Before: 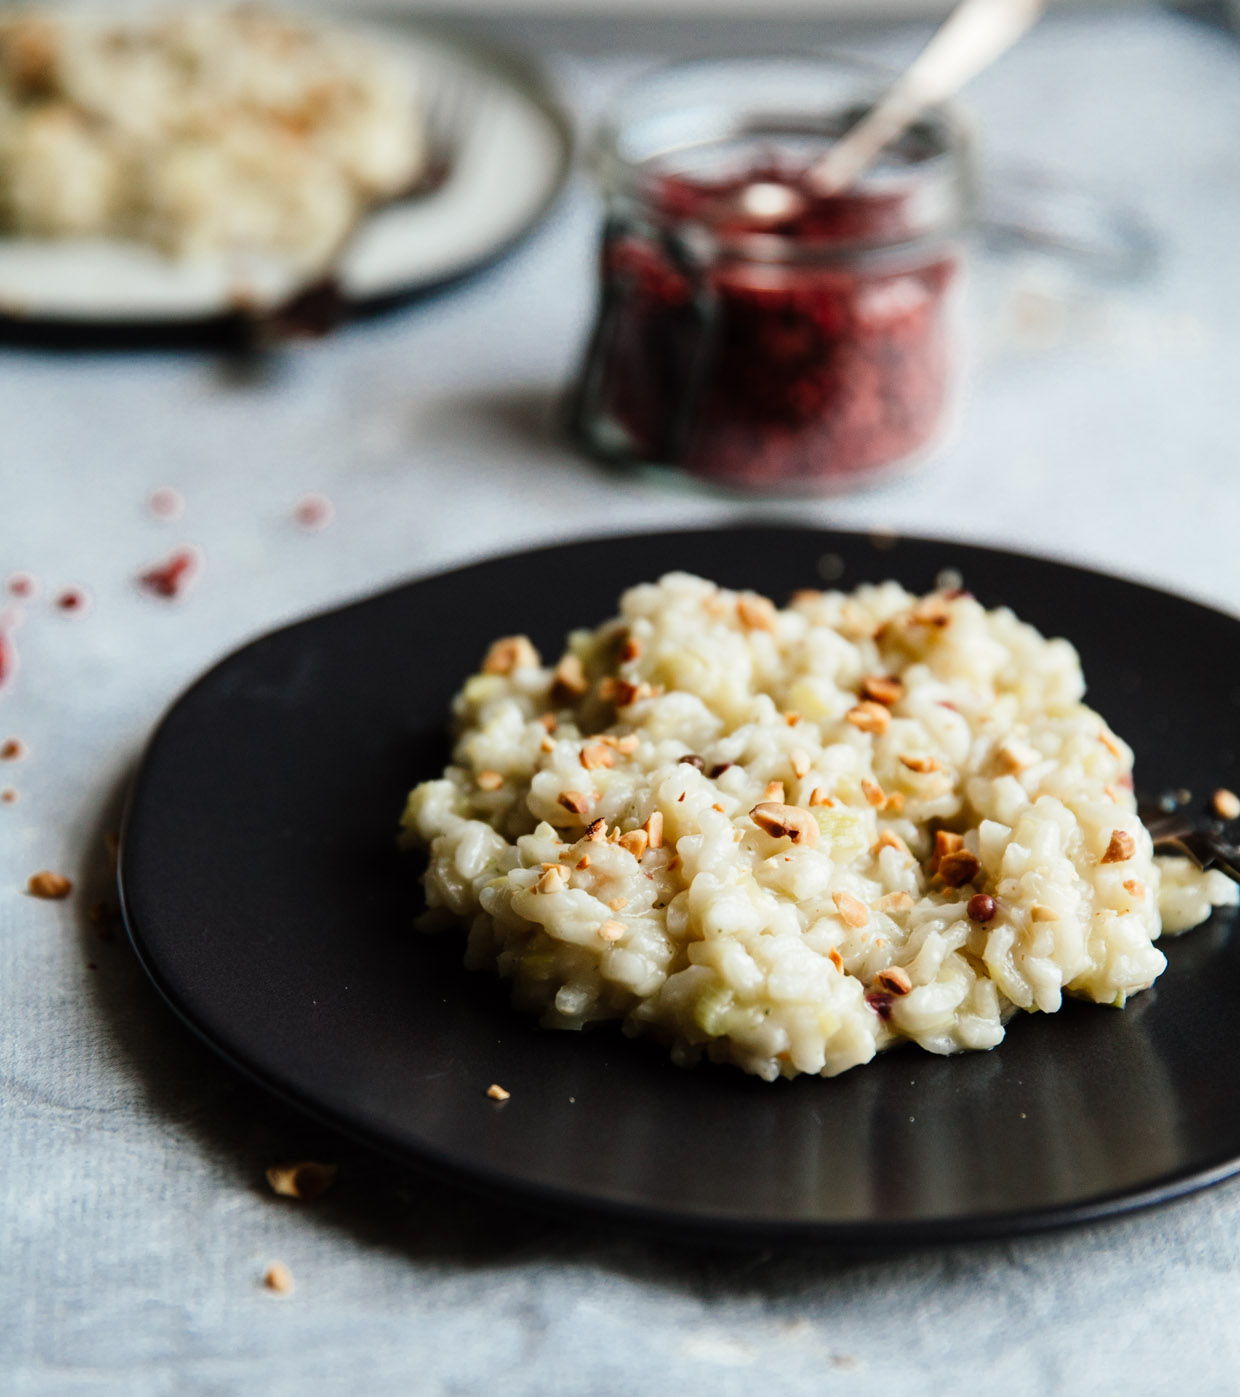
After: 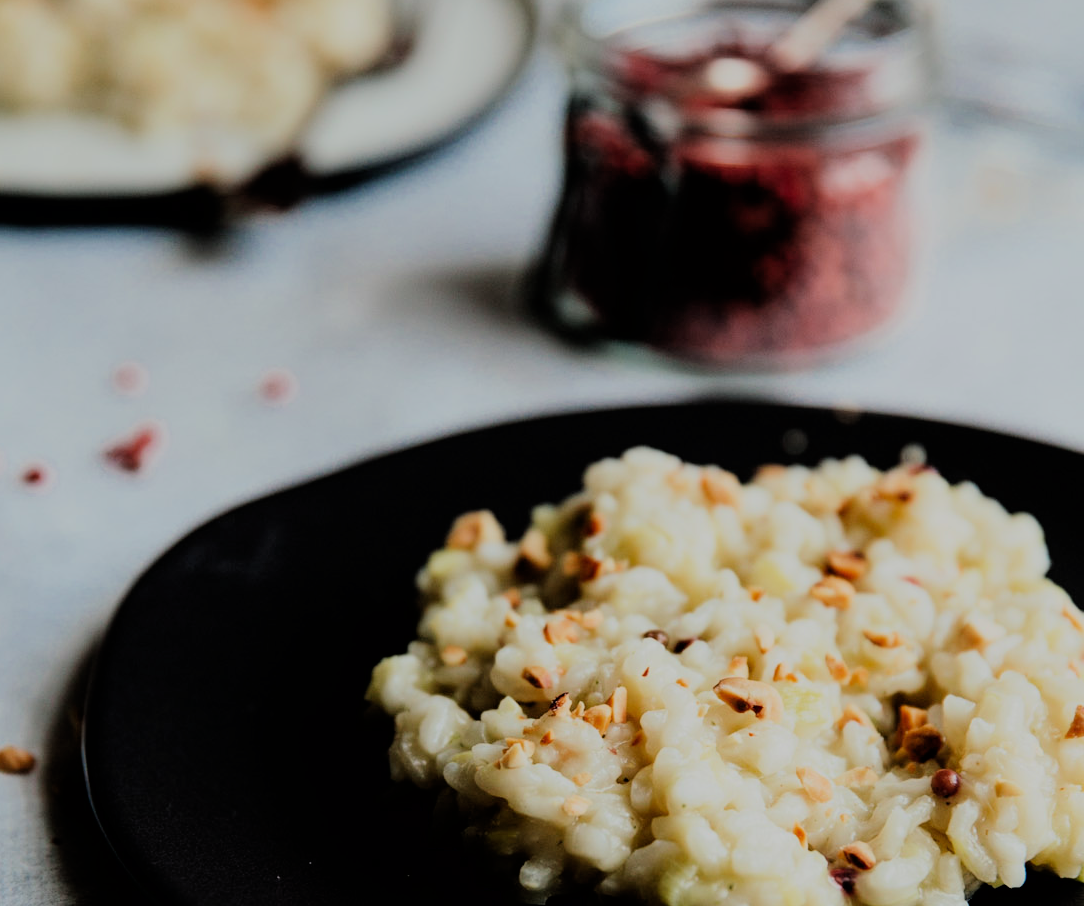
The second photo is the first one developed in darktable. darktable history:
filmic rgb: black relative exposure -6.11 EV, white relative exposure 6.97 EV, hardness 2.25, color science v6 (2022)
crop: left 2.925%, top 8.972%, right 9.622%, bottom 26.15%
